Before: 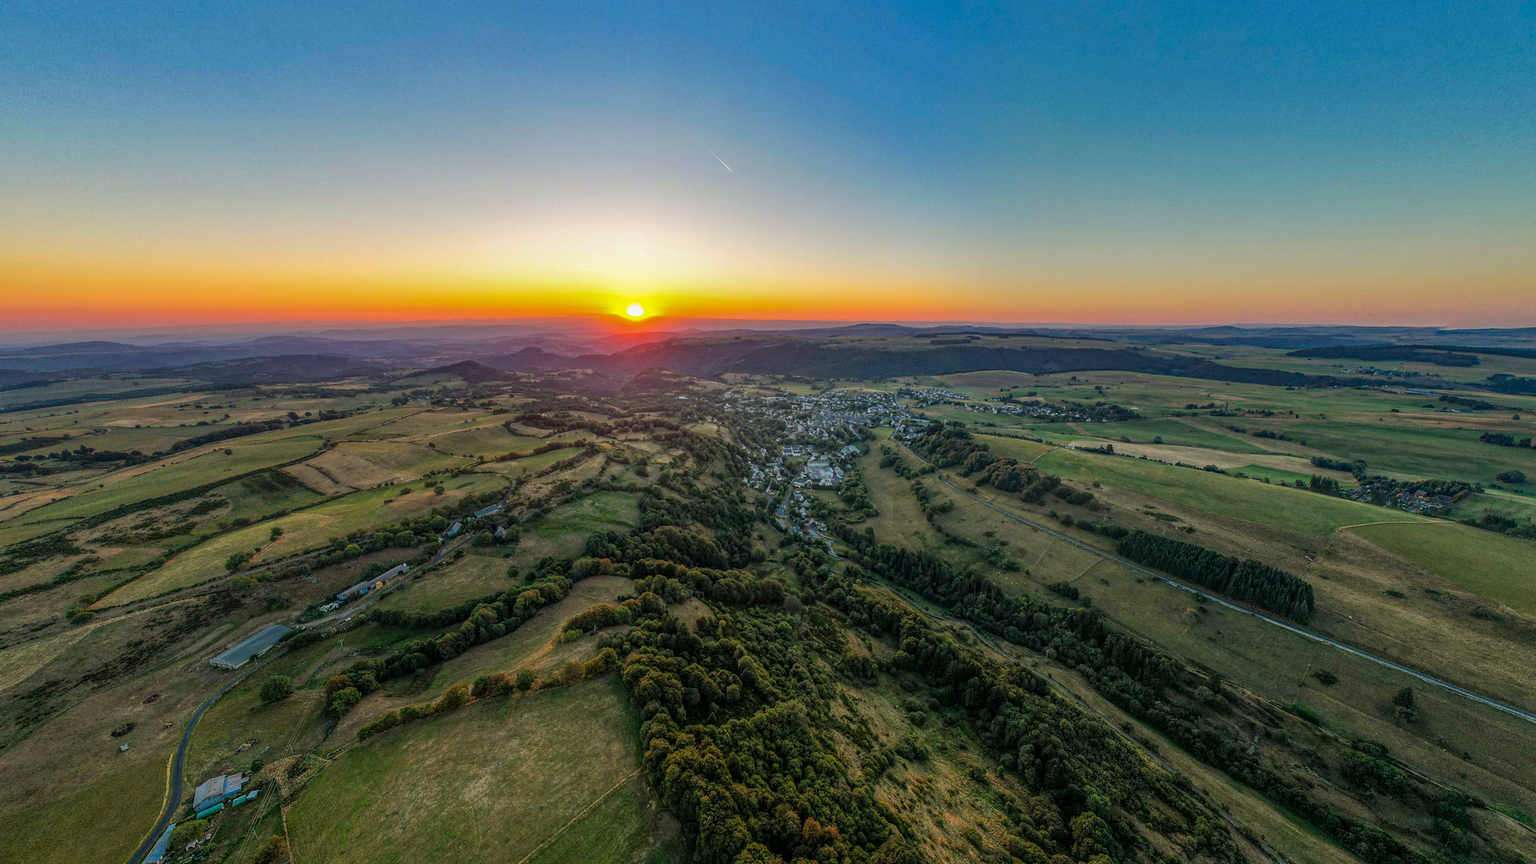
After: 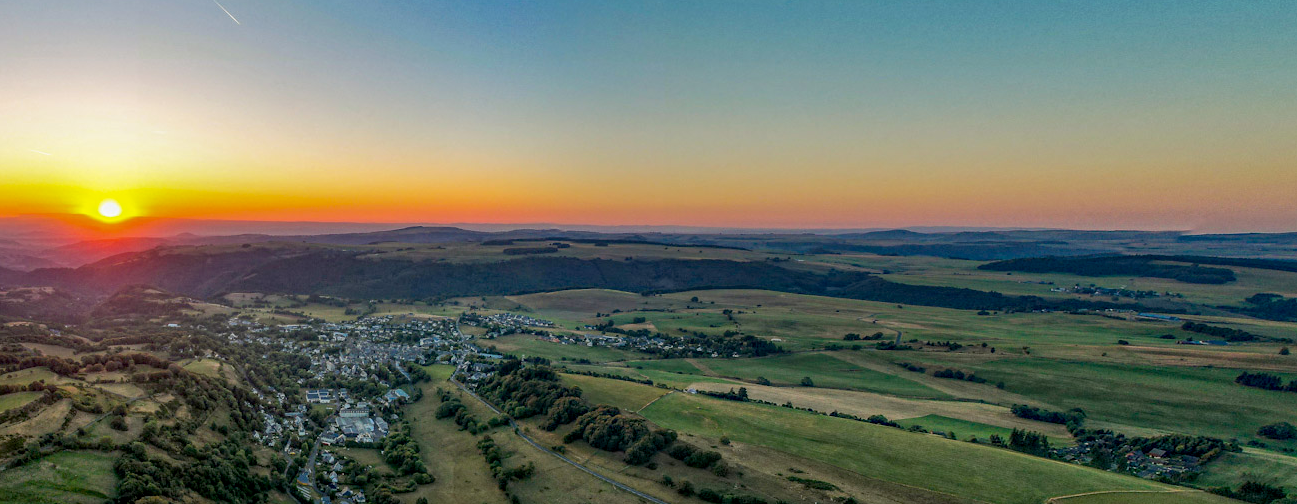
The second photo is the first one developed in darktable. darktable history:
crop: left 35.997%, top 17.797%, right 0.633%, bottom 38.4%
exposure: black level correction 0.009, compensate exposure bias true, compensate highlight preservation false
